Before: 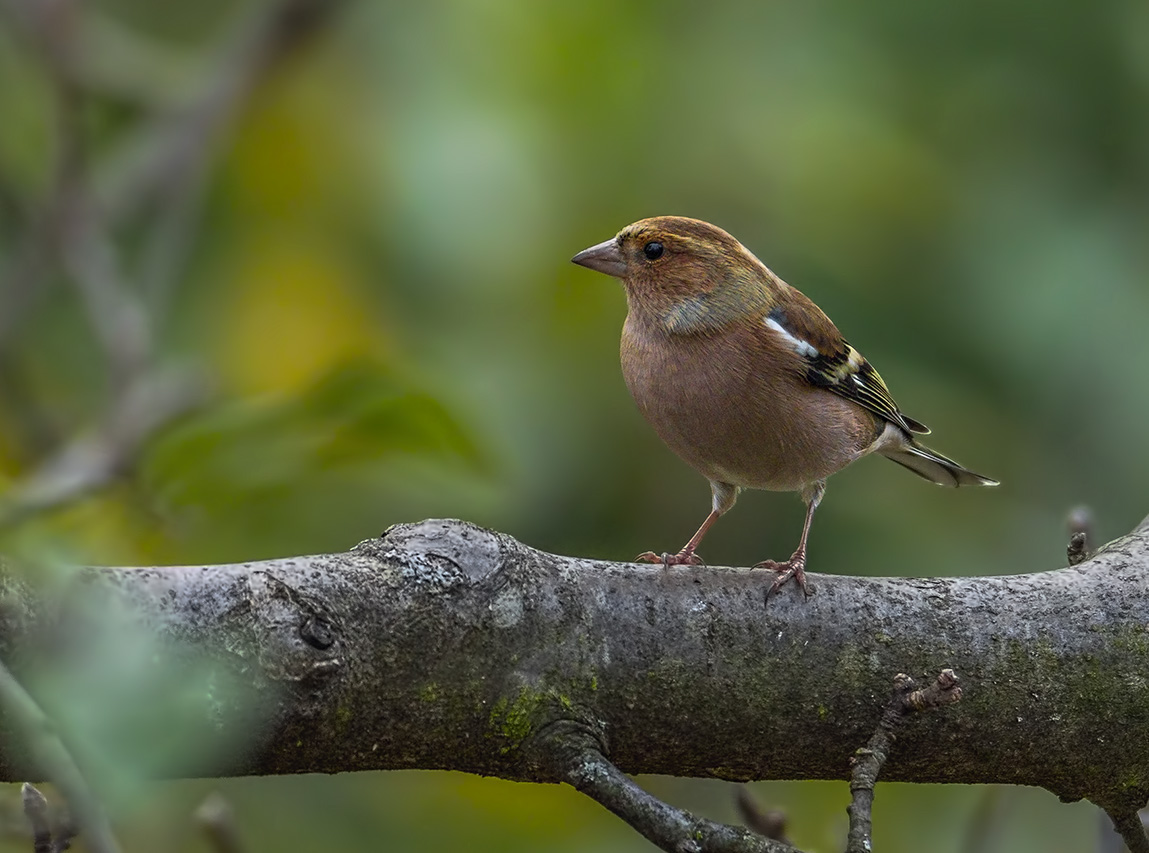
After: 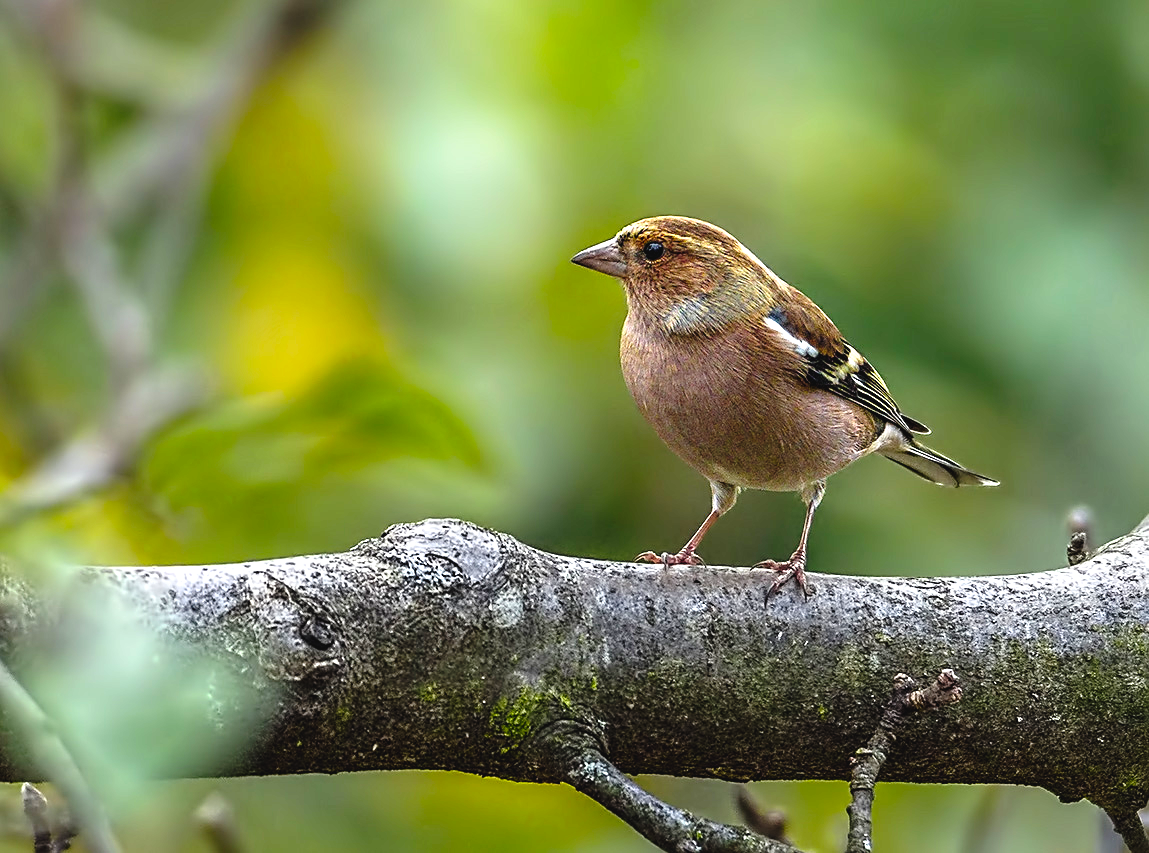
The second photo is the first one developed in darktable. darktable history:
levels: levels [0, 0.394, 0.787]
sharpen: on, module defaults
tone curve: curves: ch0 [(0.003, 0.029) (0.037, 0.036) (0.149, 0.117) (0.297, 0.318) (0.422, 0.474) (0.531, 0.6) (0.743, 0.809) (0.877, 0.901) (1, 0.98)]; ch1 [(0, 0) (0.305, 0.325) (0.453, 0.437) (0.482, 0.479) (0.501, 0.5) (0.506, 0.503) (0.567, 0.572) (0.605, 0.608) (0.668, 0.69) (1, 1)]; ch2 [(0, 0) (0.313, 0.306) (0.4, 0.399) (0.45, 0.48) (0.499, 0.502) (0.512, 0.523) (0.57, 0.595) (0.653, 0.662) (1, 1)], preserve colors none
